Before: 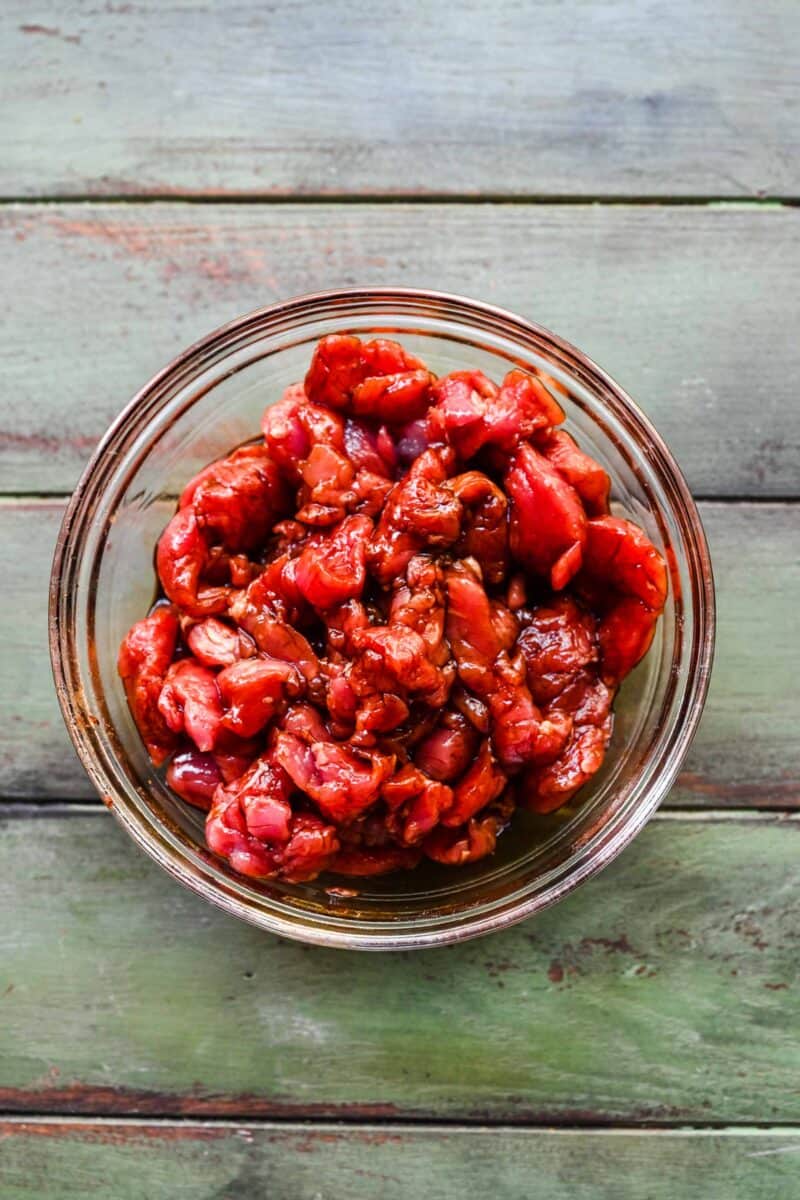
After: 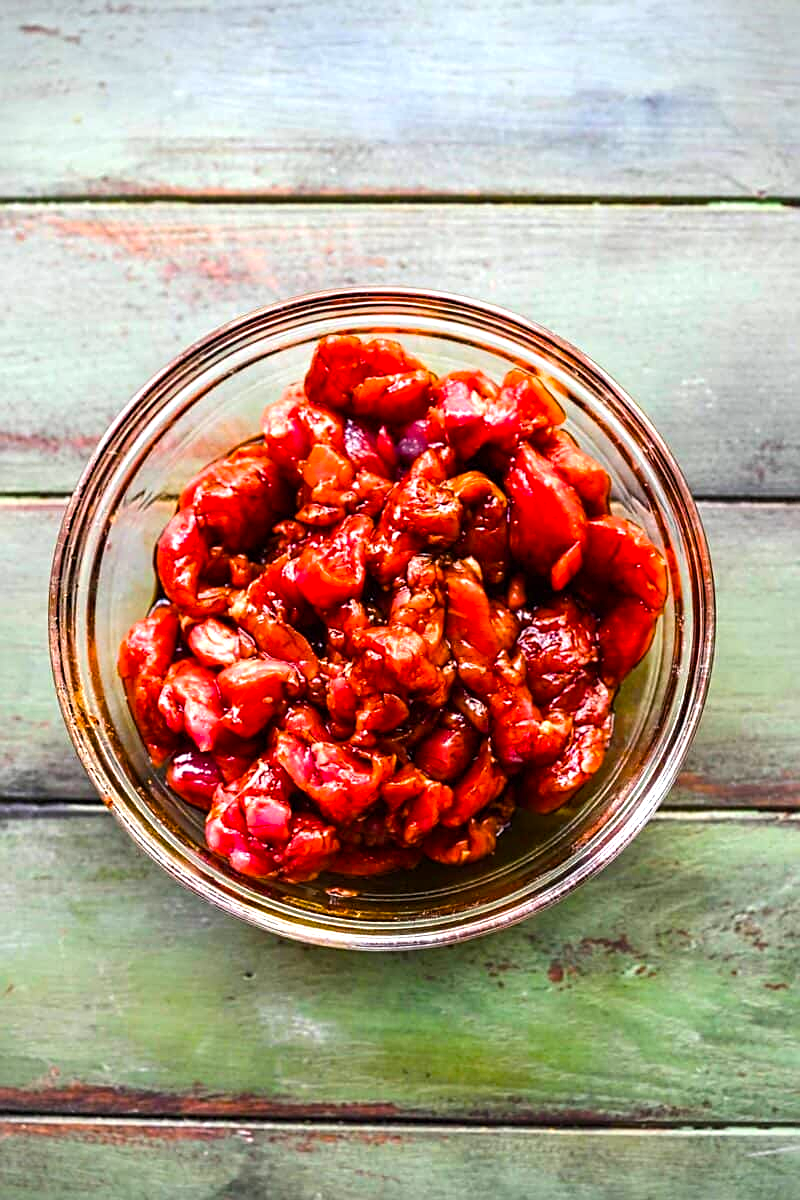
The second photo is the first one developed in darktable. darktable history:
vignetting: fall-off start 91.7%, brightness -0.448, saturation -0.688
sharpen: on, module defaults
exposure: exposure 0.6 EV, compensate highlight preservation false
color balance rgb: shadows lift › luminance -20.23%, perceptual saturation grading › global saturation 30.465%, global vibrance 20%
